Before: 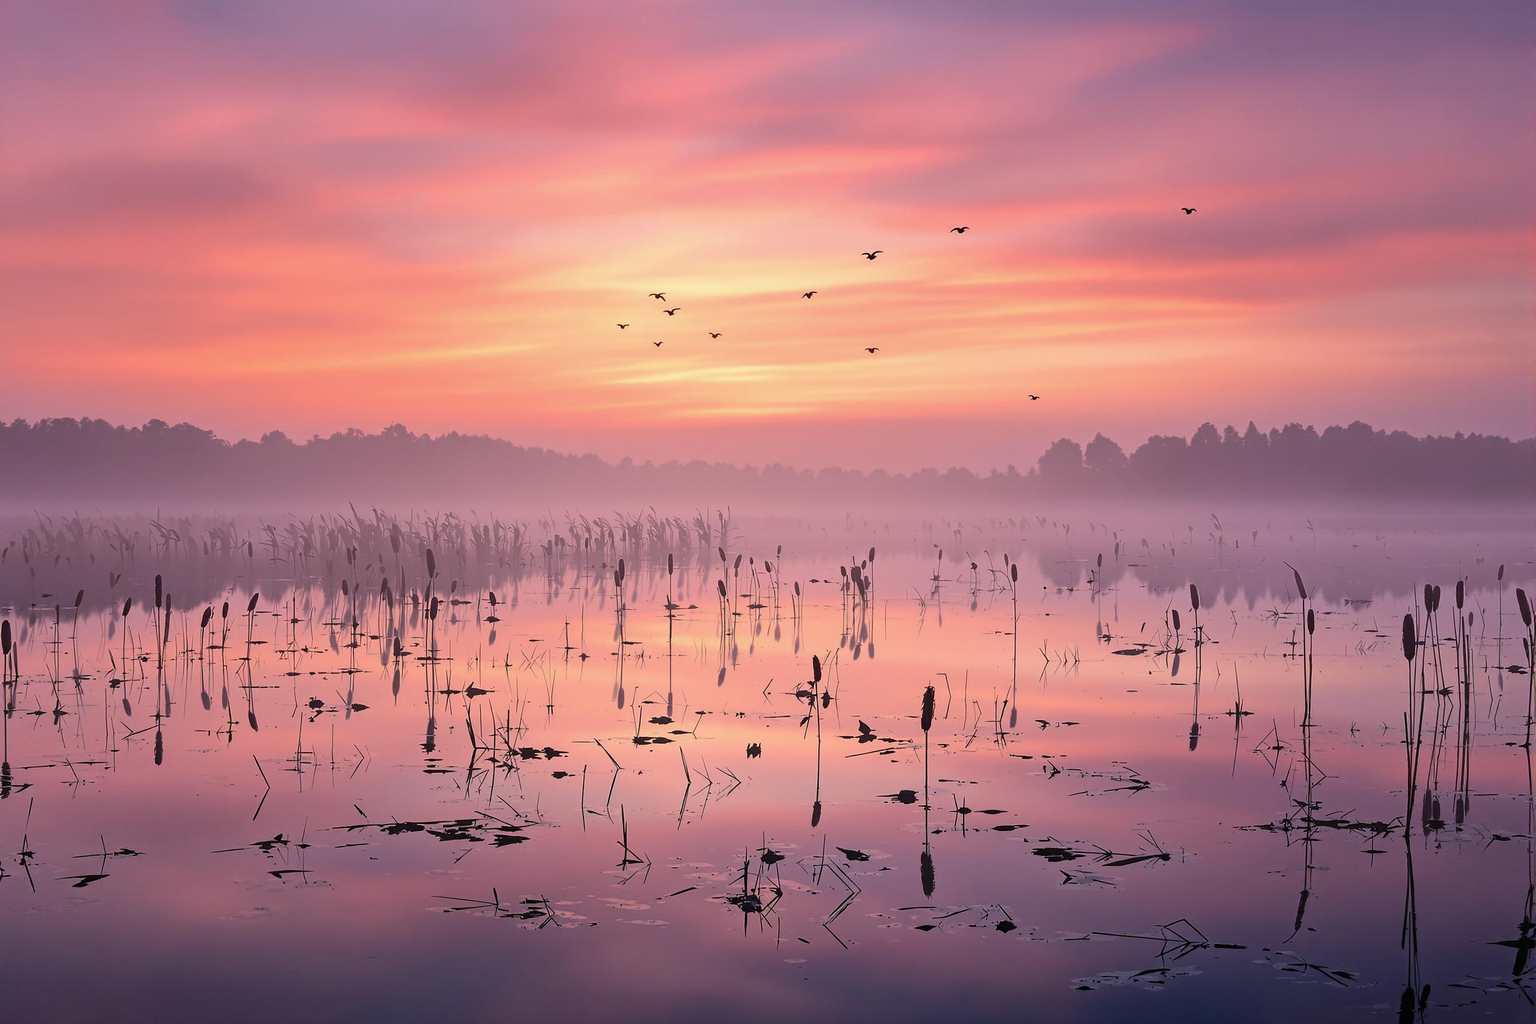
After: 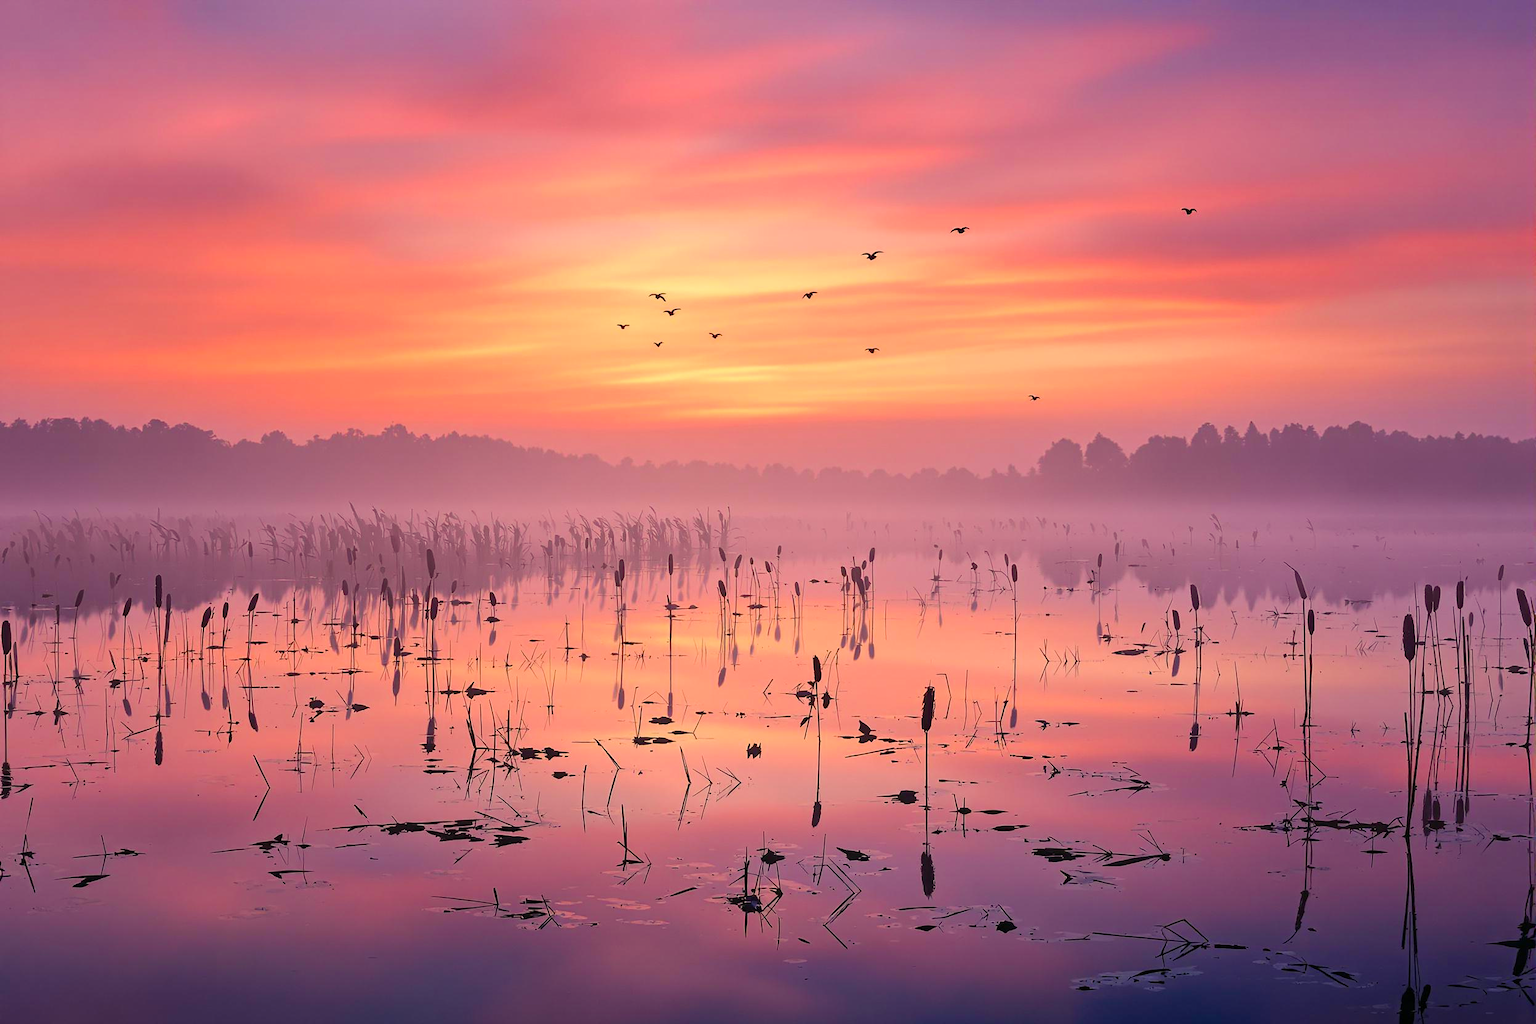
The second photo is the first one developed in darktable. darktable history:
color balance rgb: highlights gain › chroma 3.058%, highlights gain › hue 71.94°, perceptual saturation grading › global saturation 9.217%, perceptual saturation grading › highlights -13.361%, perceptual saturation grading › mid-tones 14.885%, perceptual saturation grading › shadows 23.179%, global vibrance 41.373%
